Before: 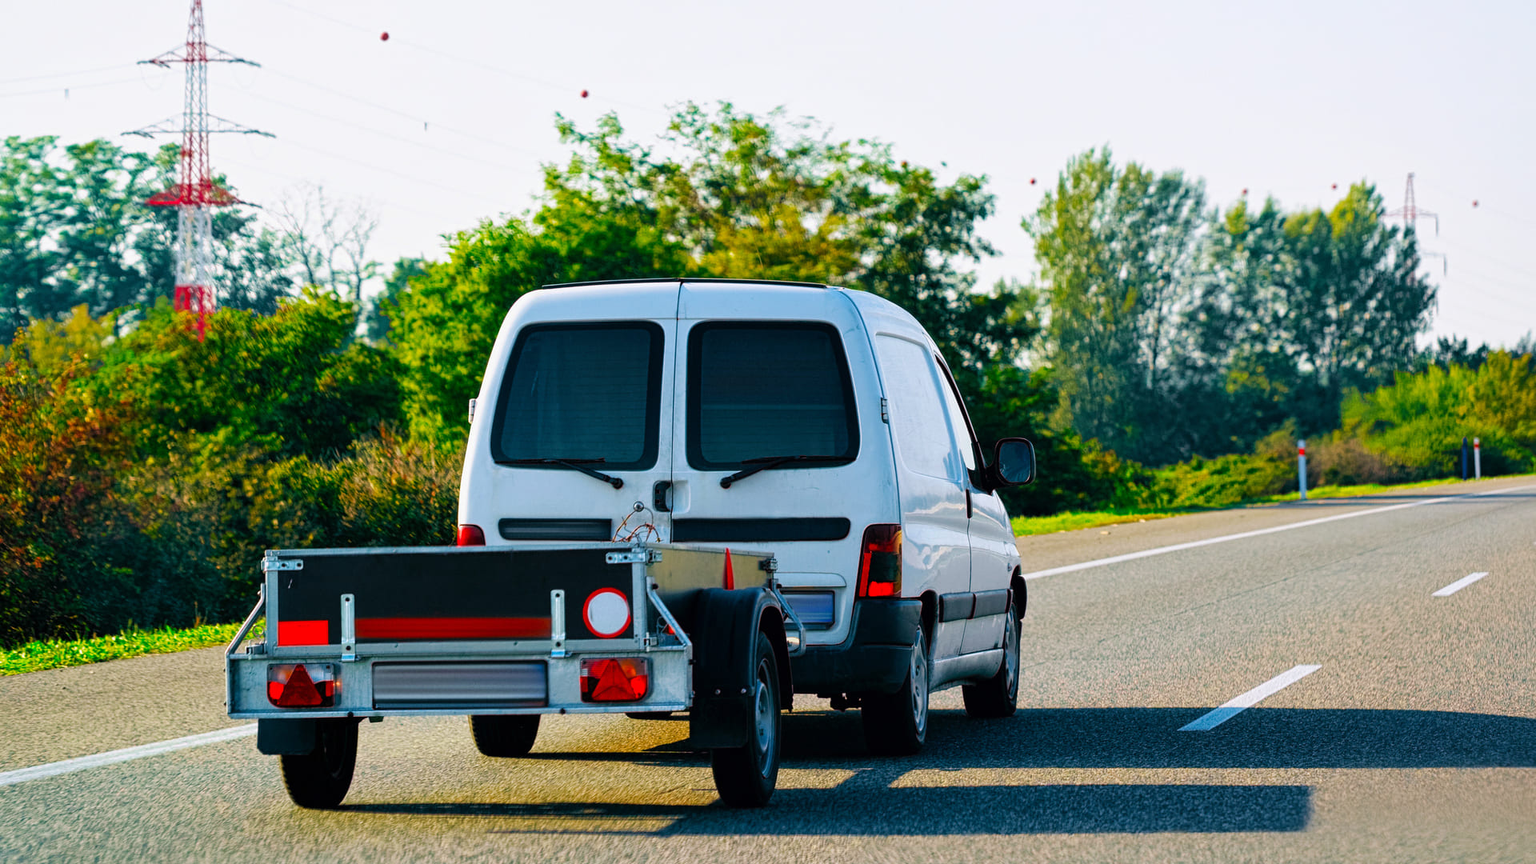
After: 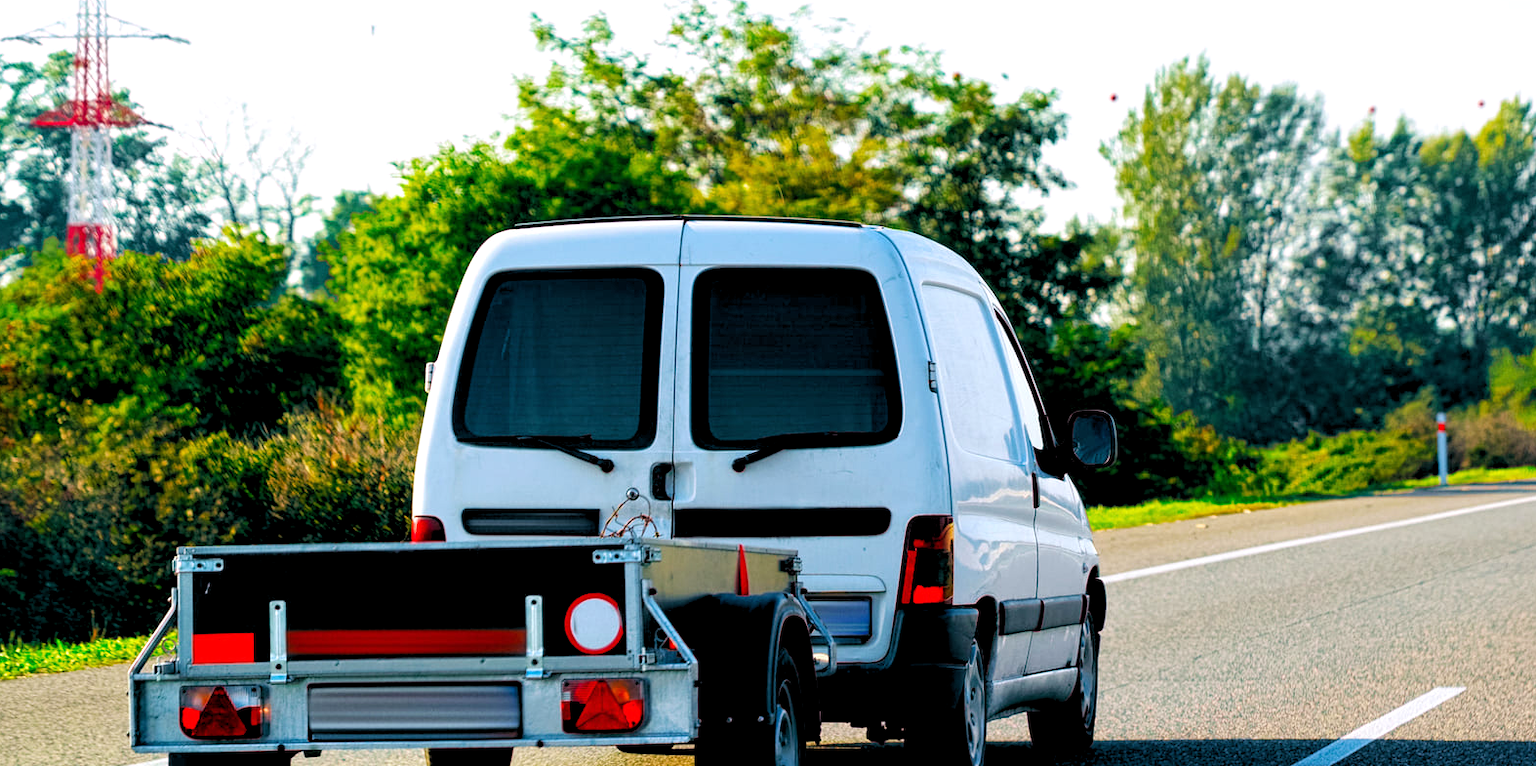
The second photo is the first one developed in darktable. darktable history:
rgb levels: levels [[0.01, 0.419, 0.839], [0, 0.5, 1], [0, 0.5, 1]]
crop: left 7.856%, top 11.836%, right 10.12%, bottom 15.387%
